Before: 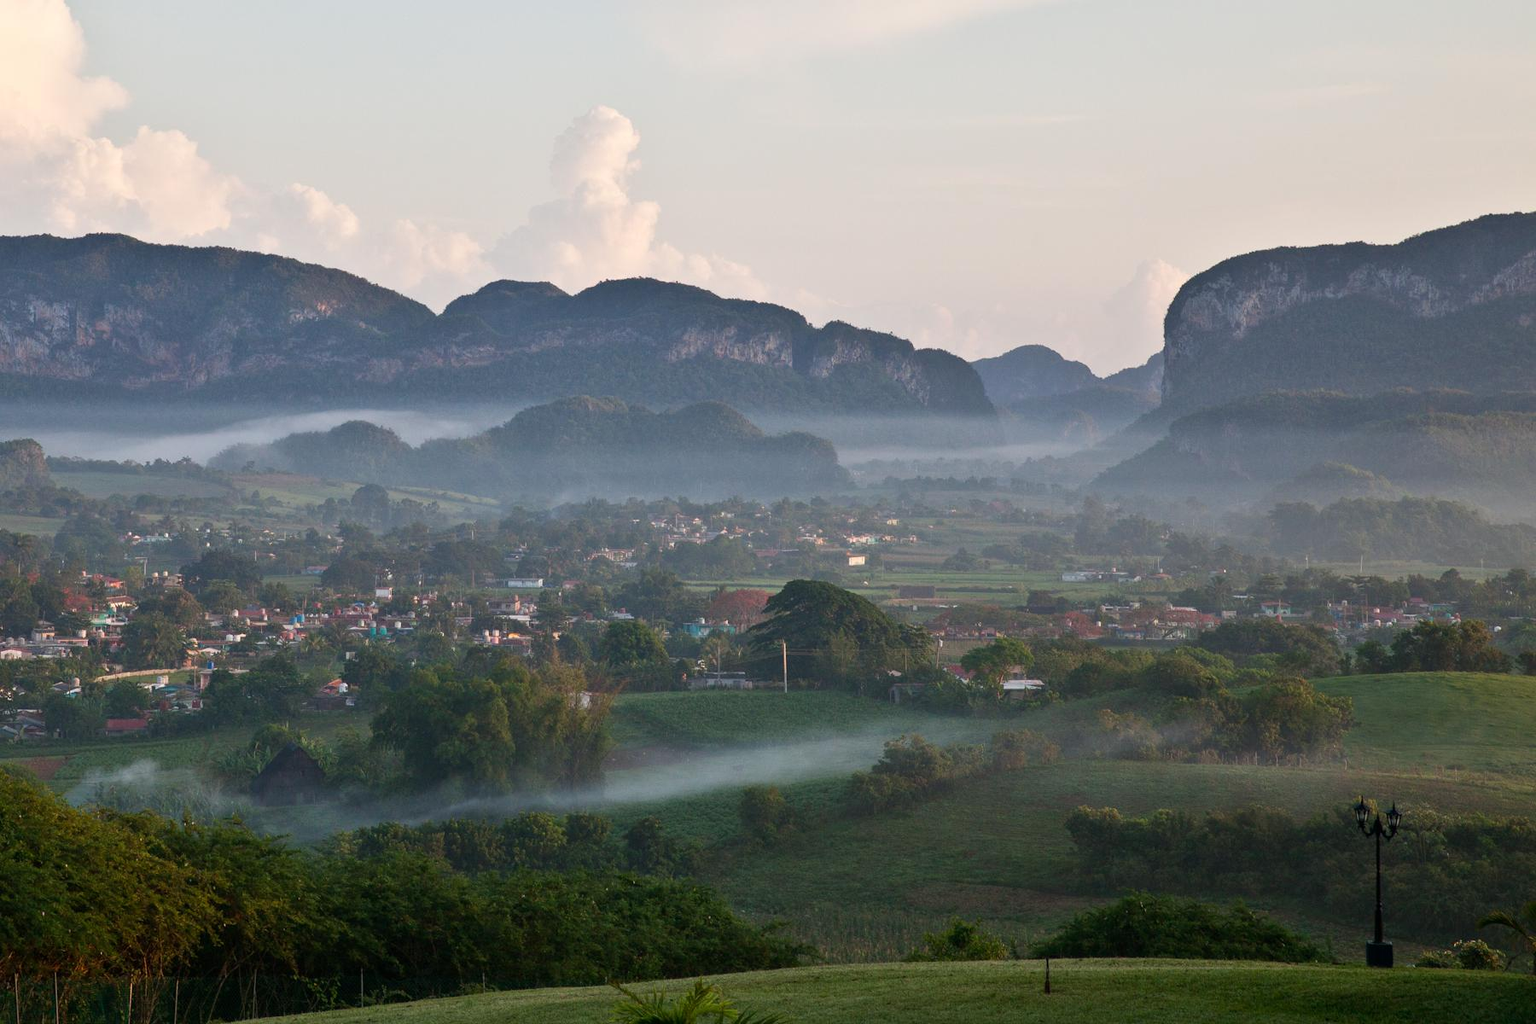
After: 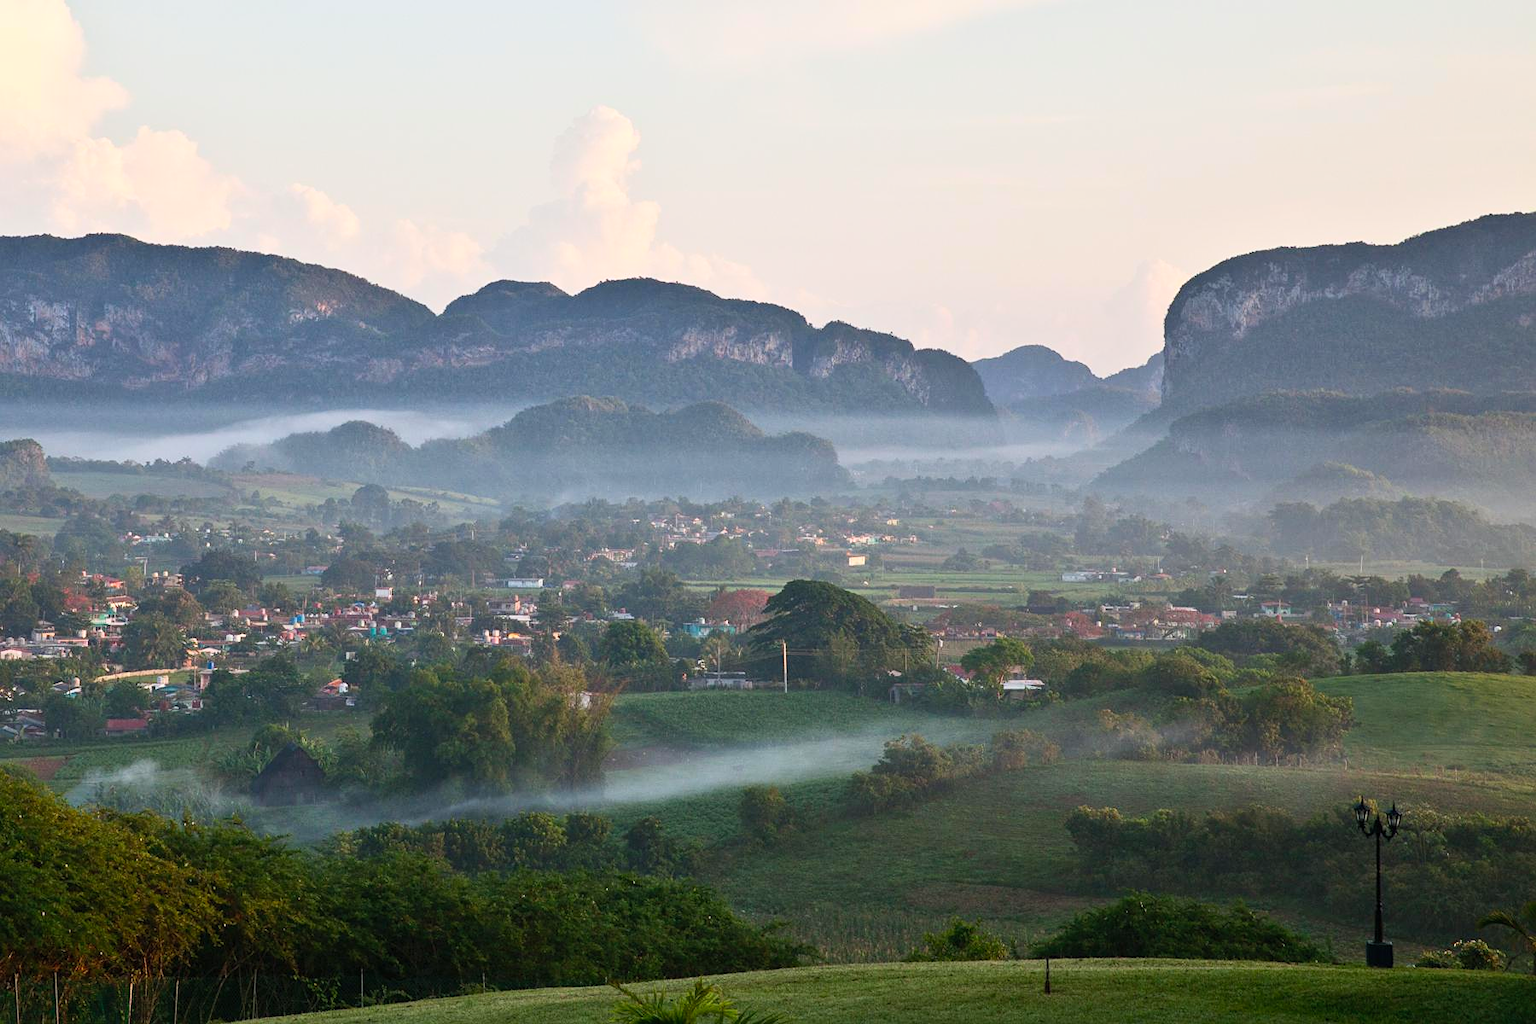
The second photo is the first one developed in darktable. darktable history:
rotate and perspective: crop left 0, crop top 0
sharpen: amount 0.2
color balance: mode lift, gamma, gain (sRGB)
contrast brightness saturation: contrast 0.2, brightness 0.16, saturation 0.22
